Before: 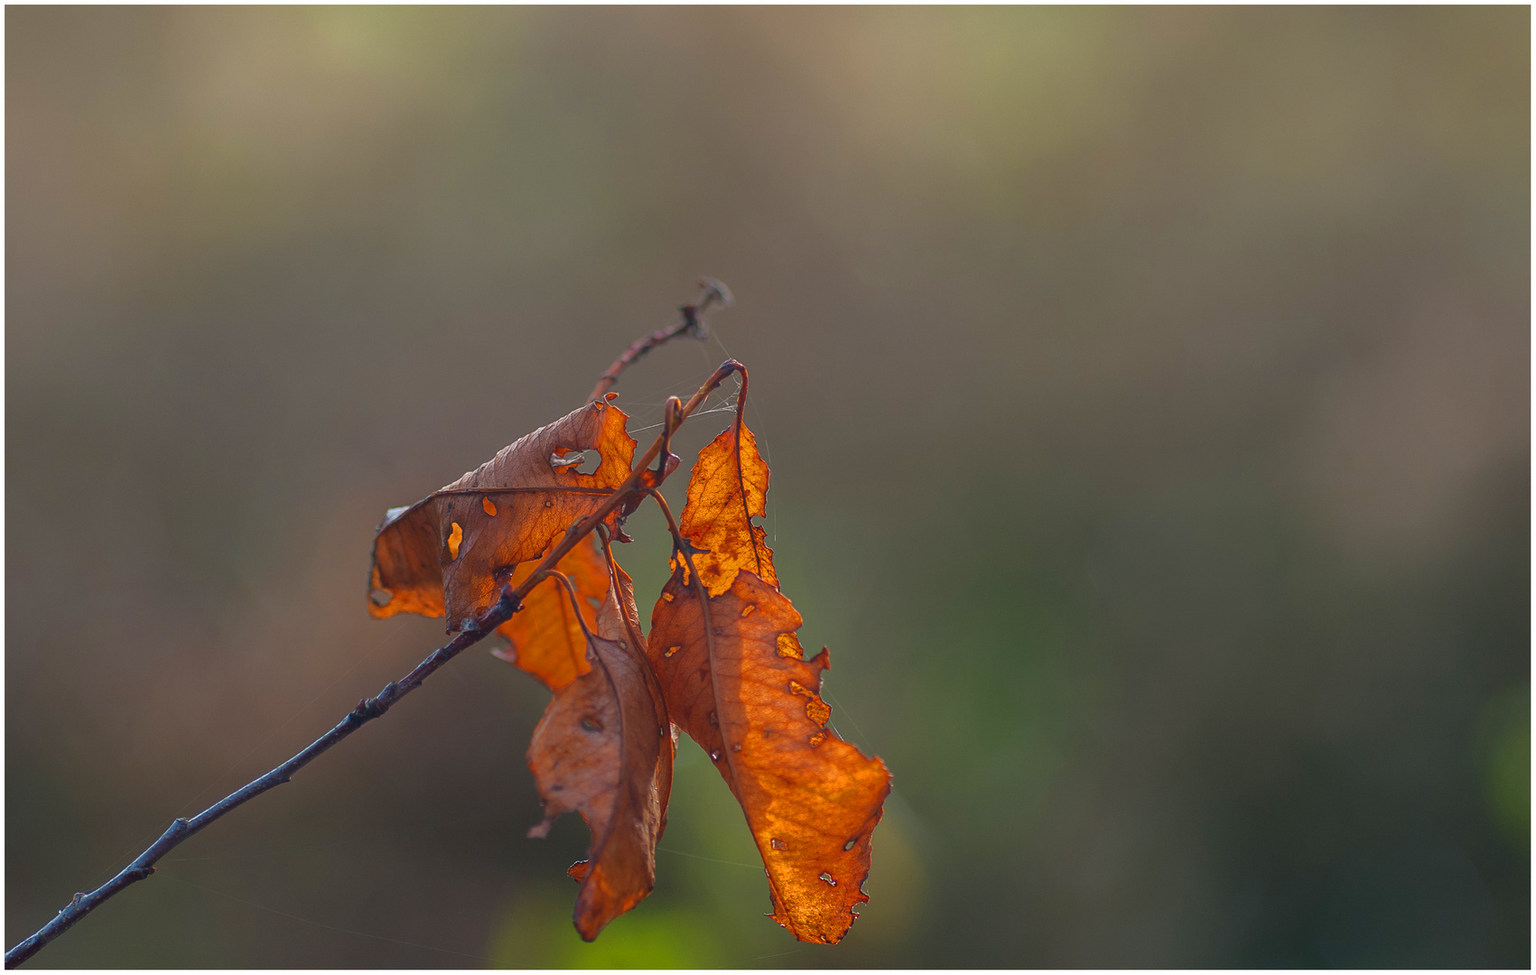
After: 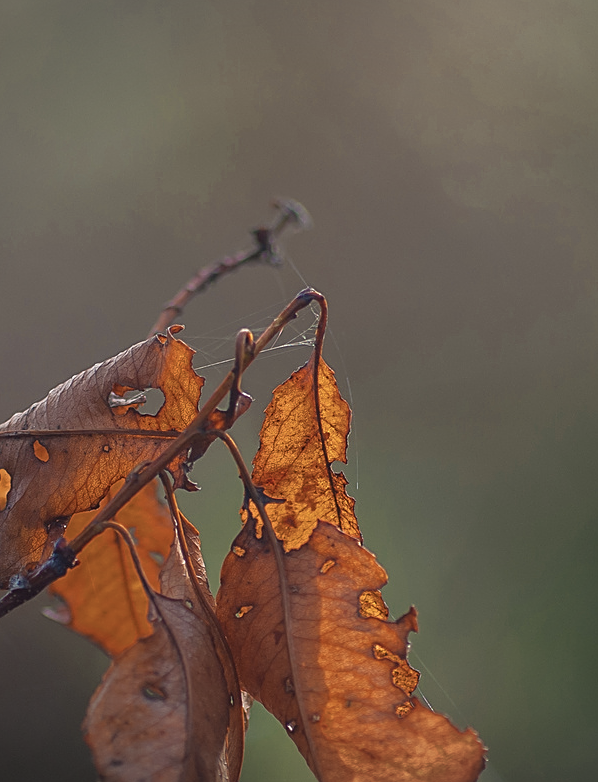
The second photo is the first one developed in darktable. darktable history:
sharpen: on, module defaults
crop and rotate: left 29.476%, top 10.214%, right 35.32%, bottom 17.333%
shadows and highlights: radius 334.93, shadows 63.48, highlights 6.06, compress 87.7%, highlights color adjustment 39.73%, soften with gaussian
color correction: saturation 0.8
color zones: curves: ch0 [(0, 0.485) (0.178, 0.476) (0.261, 0.623) (0.411, 0.403) (0.708, 0.603) (0.934, 0.412)]; ch1 [(0.003, 0.485) (0.149, 0.496) (0.229, 0.584) (0.326, 0.551) (0.484, 0.262) (0.757, 0.643)]
contrast brightness saturation: saturation -0.1
vignetting: fall-off radius 60.92%
